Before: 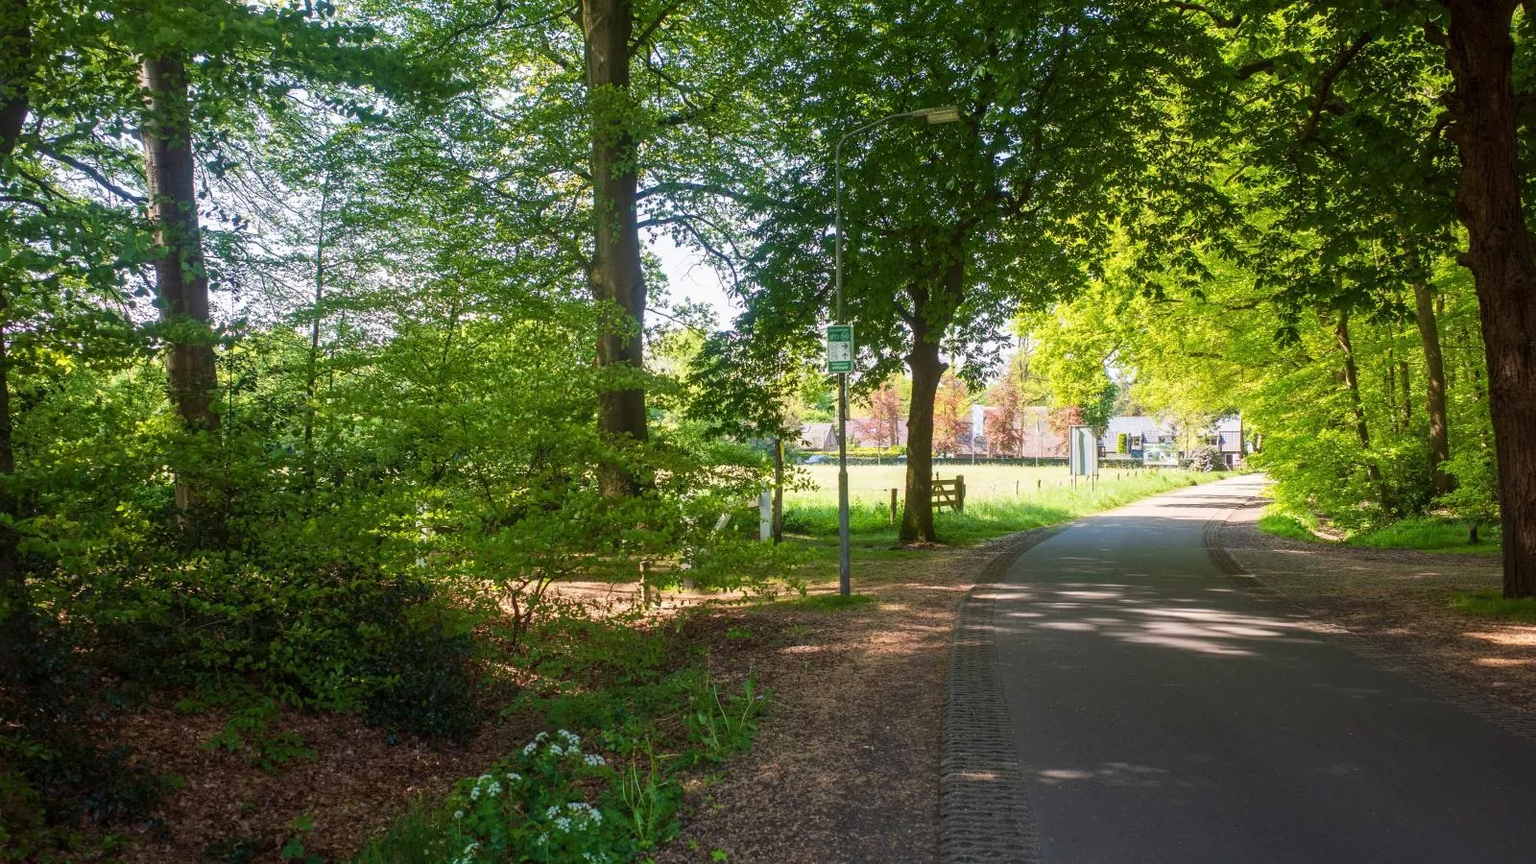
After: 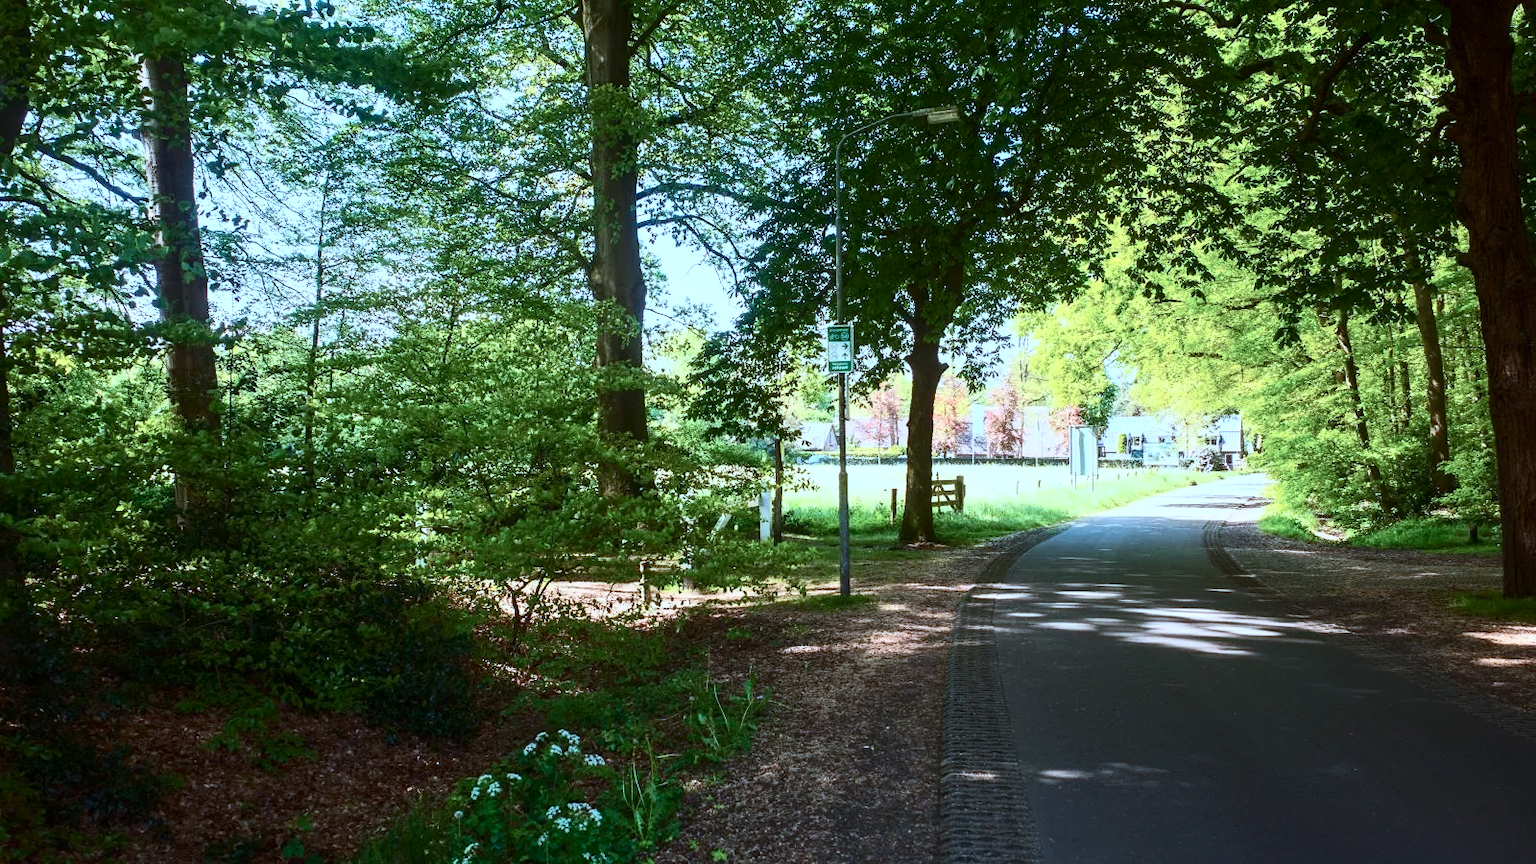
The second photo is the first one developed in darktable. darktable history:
contrast brightness saturation: contrast 0.385, brightness 0.115
color correction: highlights a* -8.86, highlights b* -23.88
